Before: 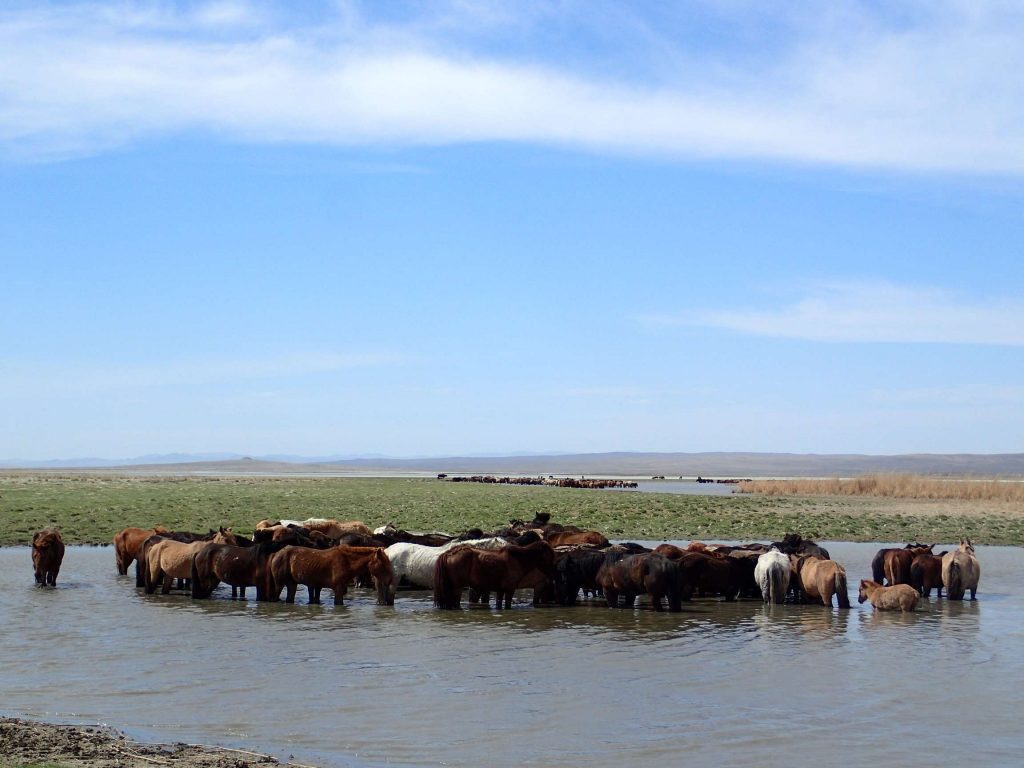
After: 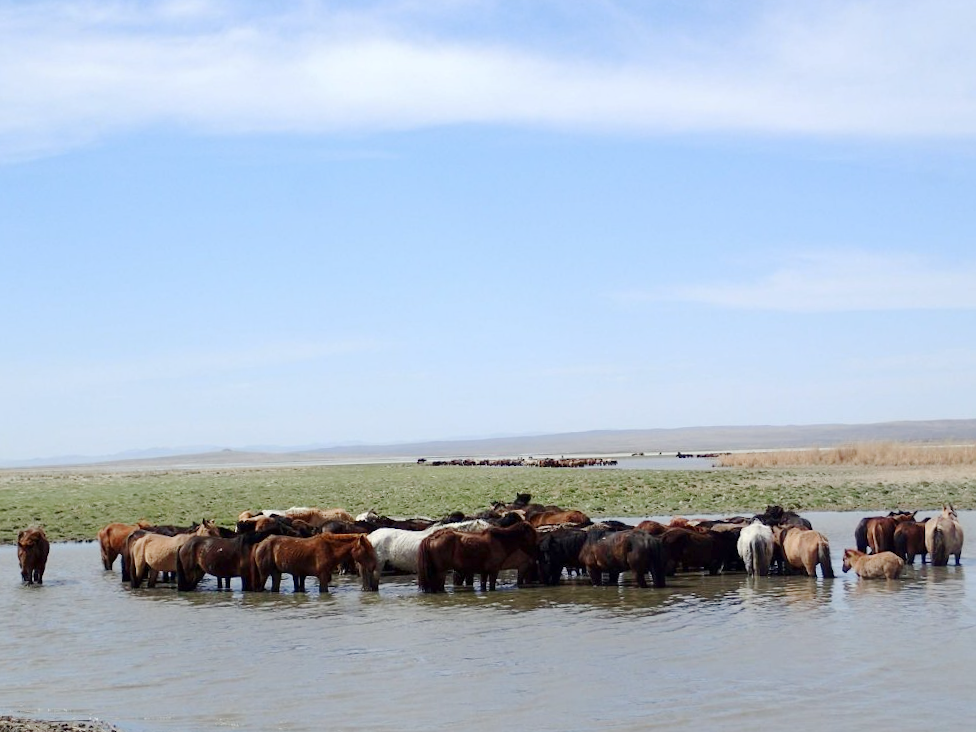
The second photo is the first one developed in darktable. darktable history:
rotate and perspective: rotation -2.12°, lens shift (vertical) 0.009, lens shift (horizontal) -0.008, automatic cropping original format, crop left 0.036, crop right 0.964, crop top 0.05, crop bottom 0.959
base curve: curves: ch0 [(0, 0) (0.158, 0.273) (0.879, 0.895) (1, 1)], preserve colors none
